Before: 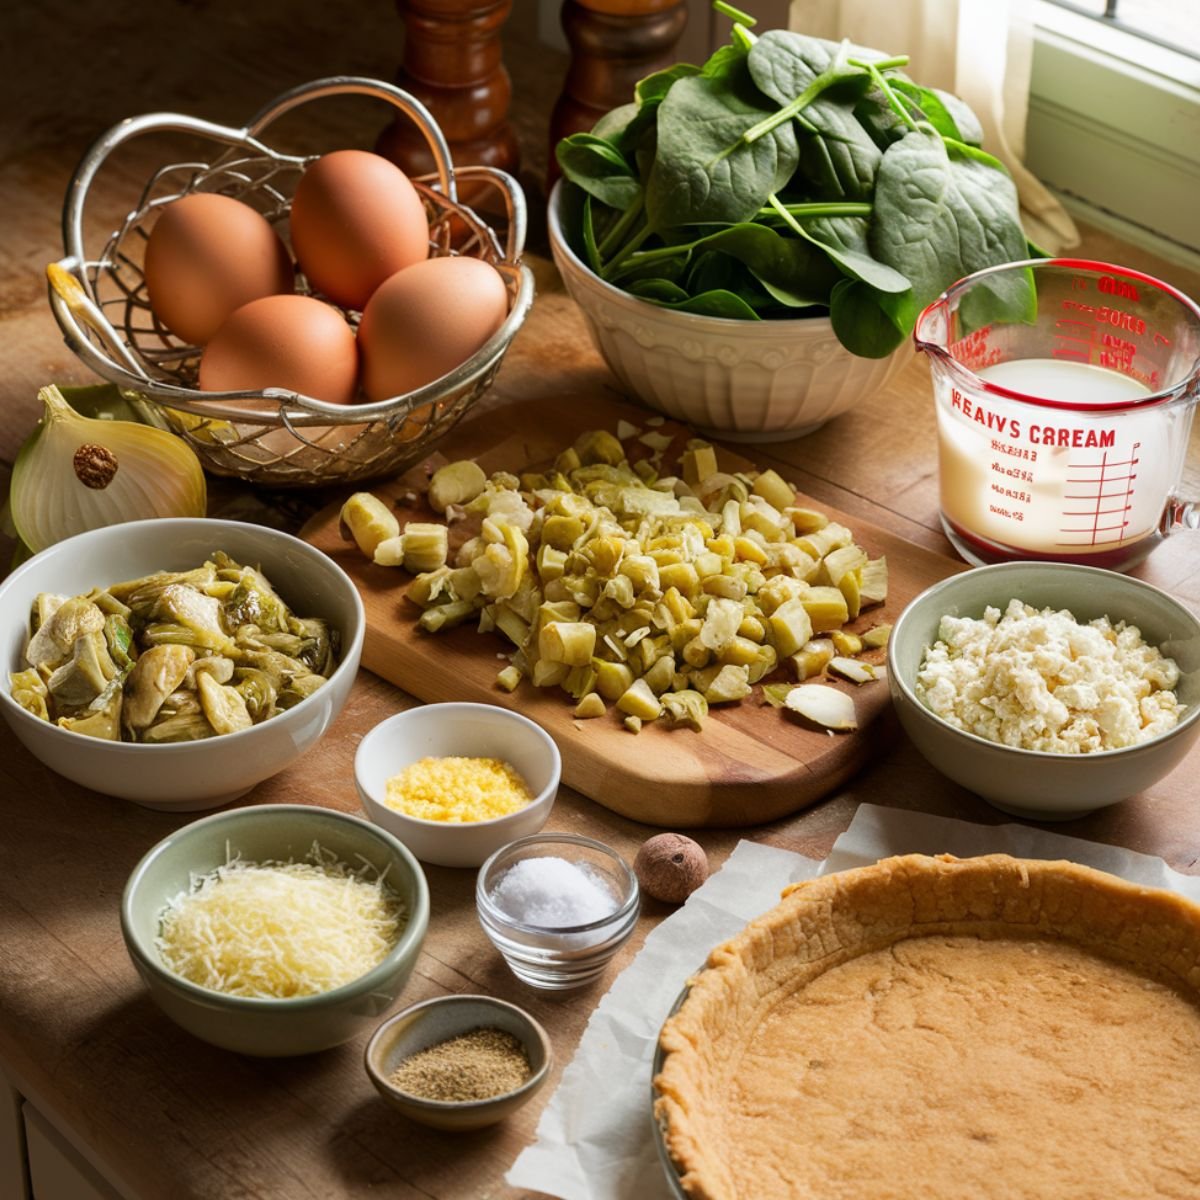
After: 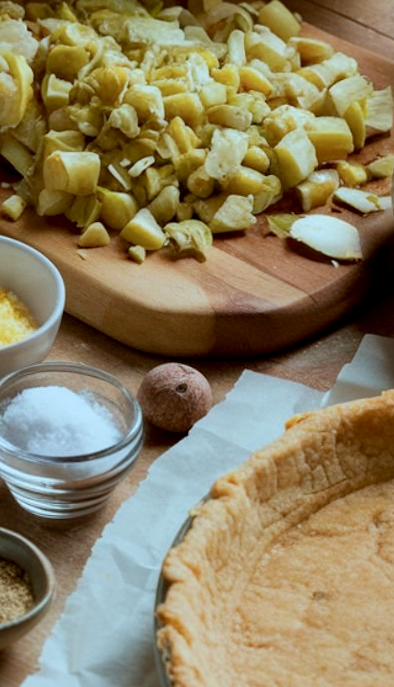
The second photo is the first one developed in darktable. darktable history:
rotate and perspective: rotation 0.192°, lens shift (horizontal) -0.015, crop left 0.005, crop right 0.996, crop top 0.006, crop bottom 0.99
color correction: highlights a* -11.71, highlights b* -15.58
exposure: black level correction 0.006, exposure -0.226 EV, compensate highlight preservation false
crop: left 40.878%, top 39.176%, right 25.993%, bottom 3.081%
